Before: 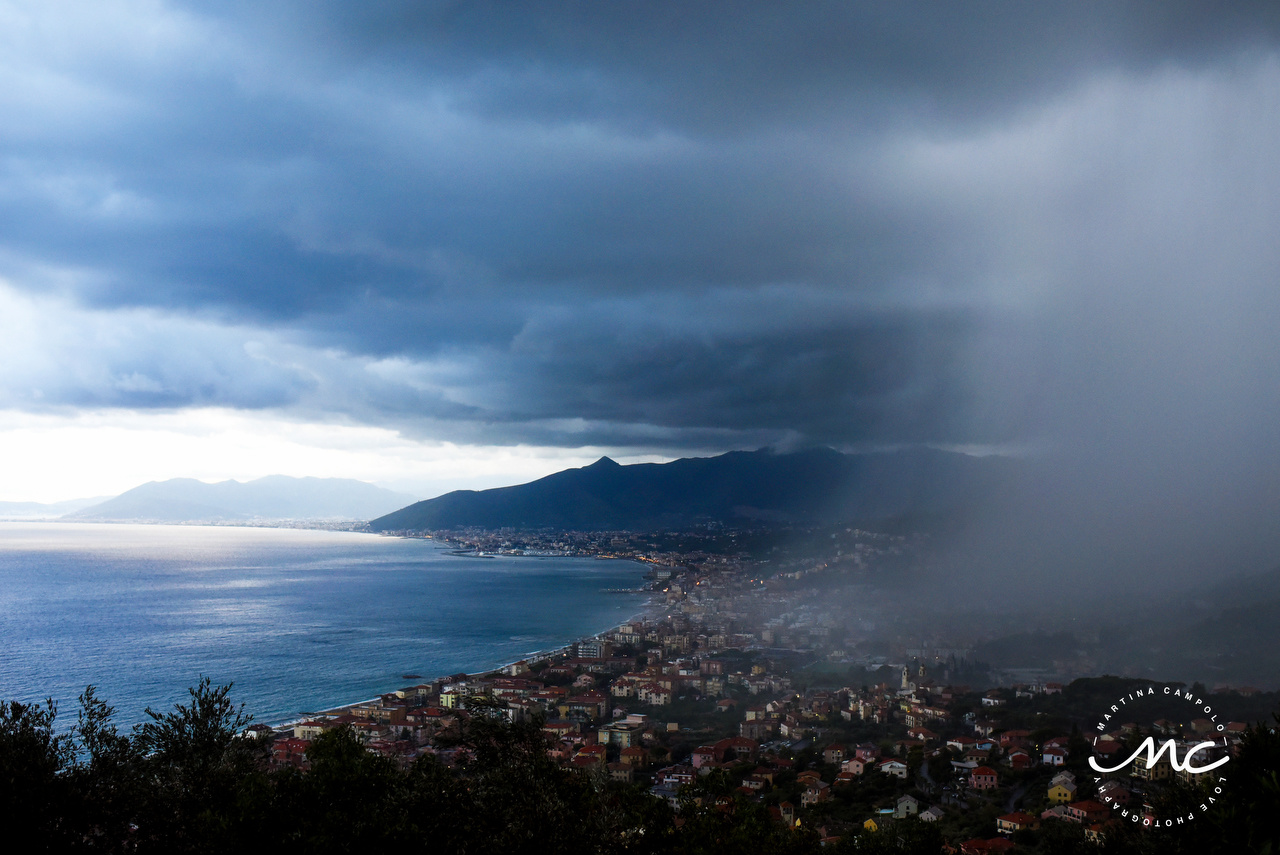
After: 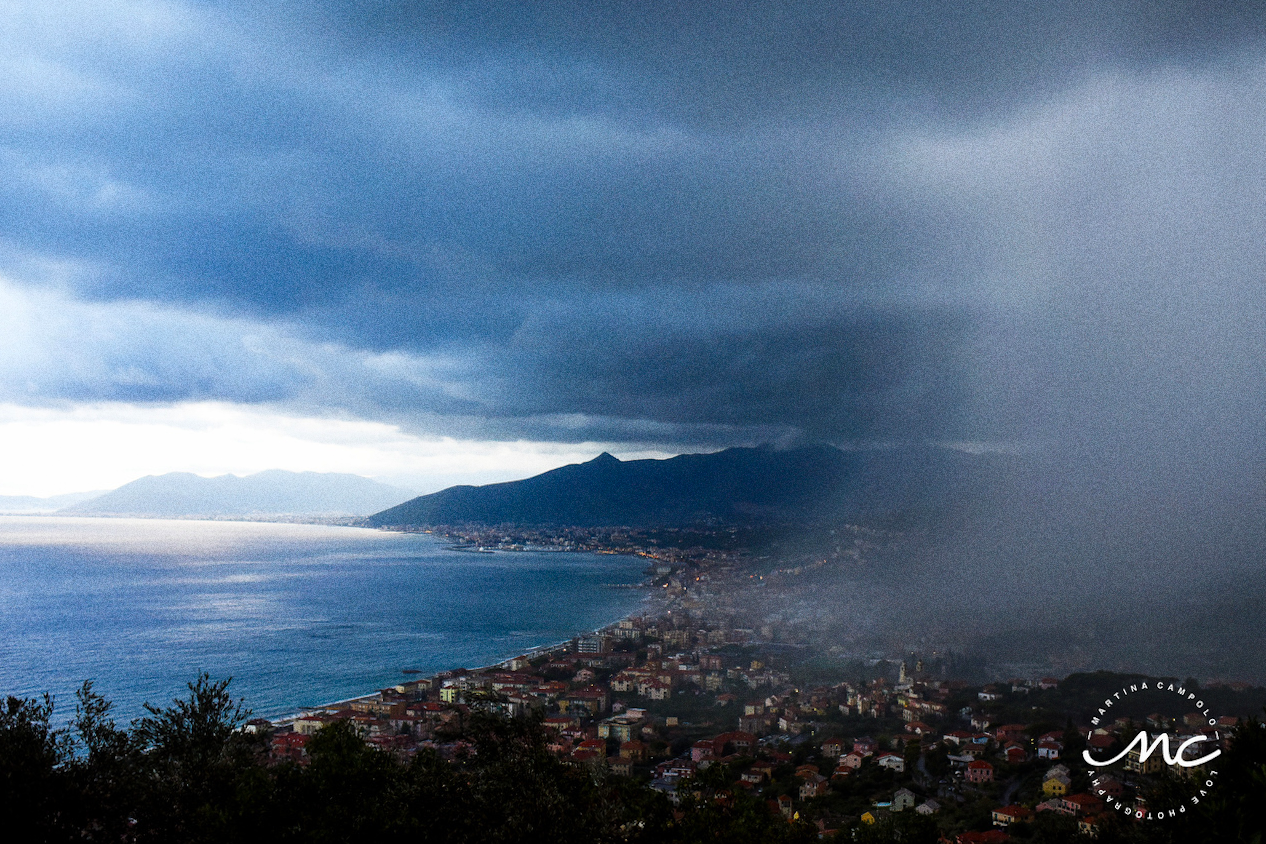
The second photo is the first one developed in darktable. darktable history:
crop: top 0.05%, bottom 0.098%
grain: coarseness 0.09 ISO, strength 40%
contrast brightness saturation: saturation 0.1
rotate and perspective: rotation 0.174°, lens shift (vertical) 0.013, lens shift (horizontal) 0.019, shear 0.001, automatic cropping original format, crop left 0.007, crop right 0.991, crop top 0.016, crop bottom 0.997
